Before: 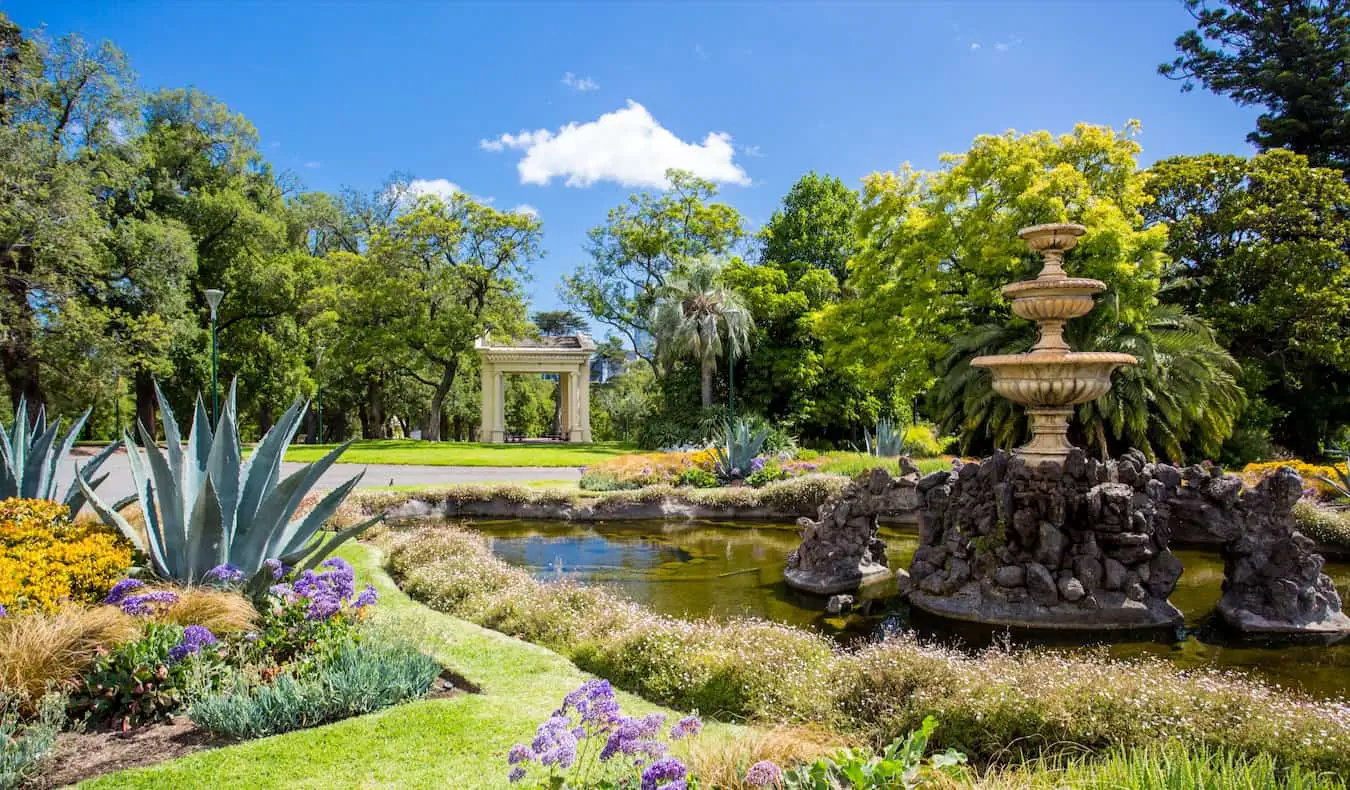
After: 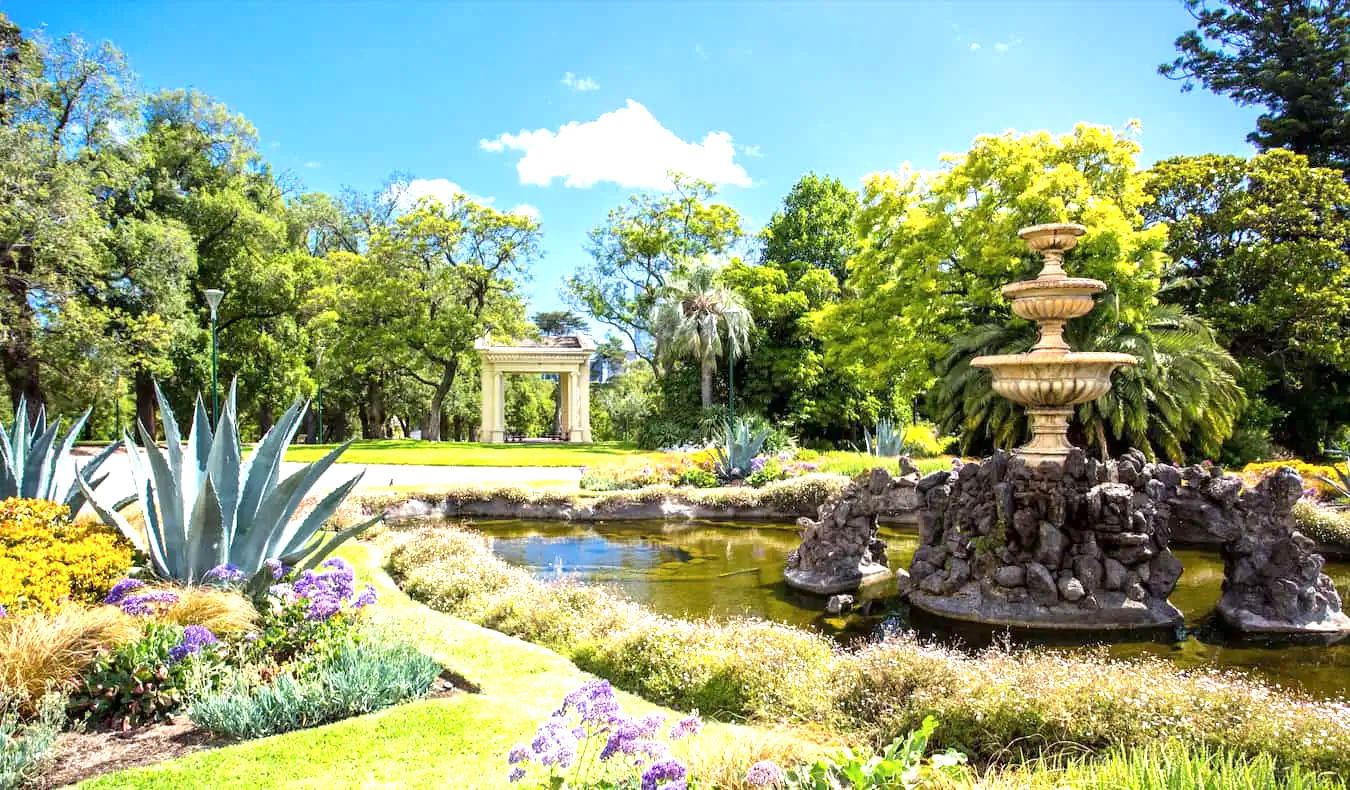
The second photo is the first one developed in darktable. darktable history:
exposure: exposure 0.995 EV, compensate exposure bias true, compensate highlight preservation false
contrast brightness saturation: saturation -0.024
